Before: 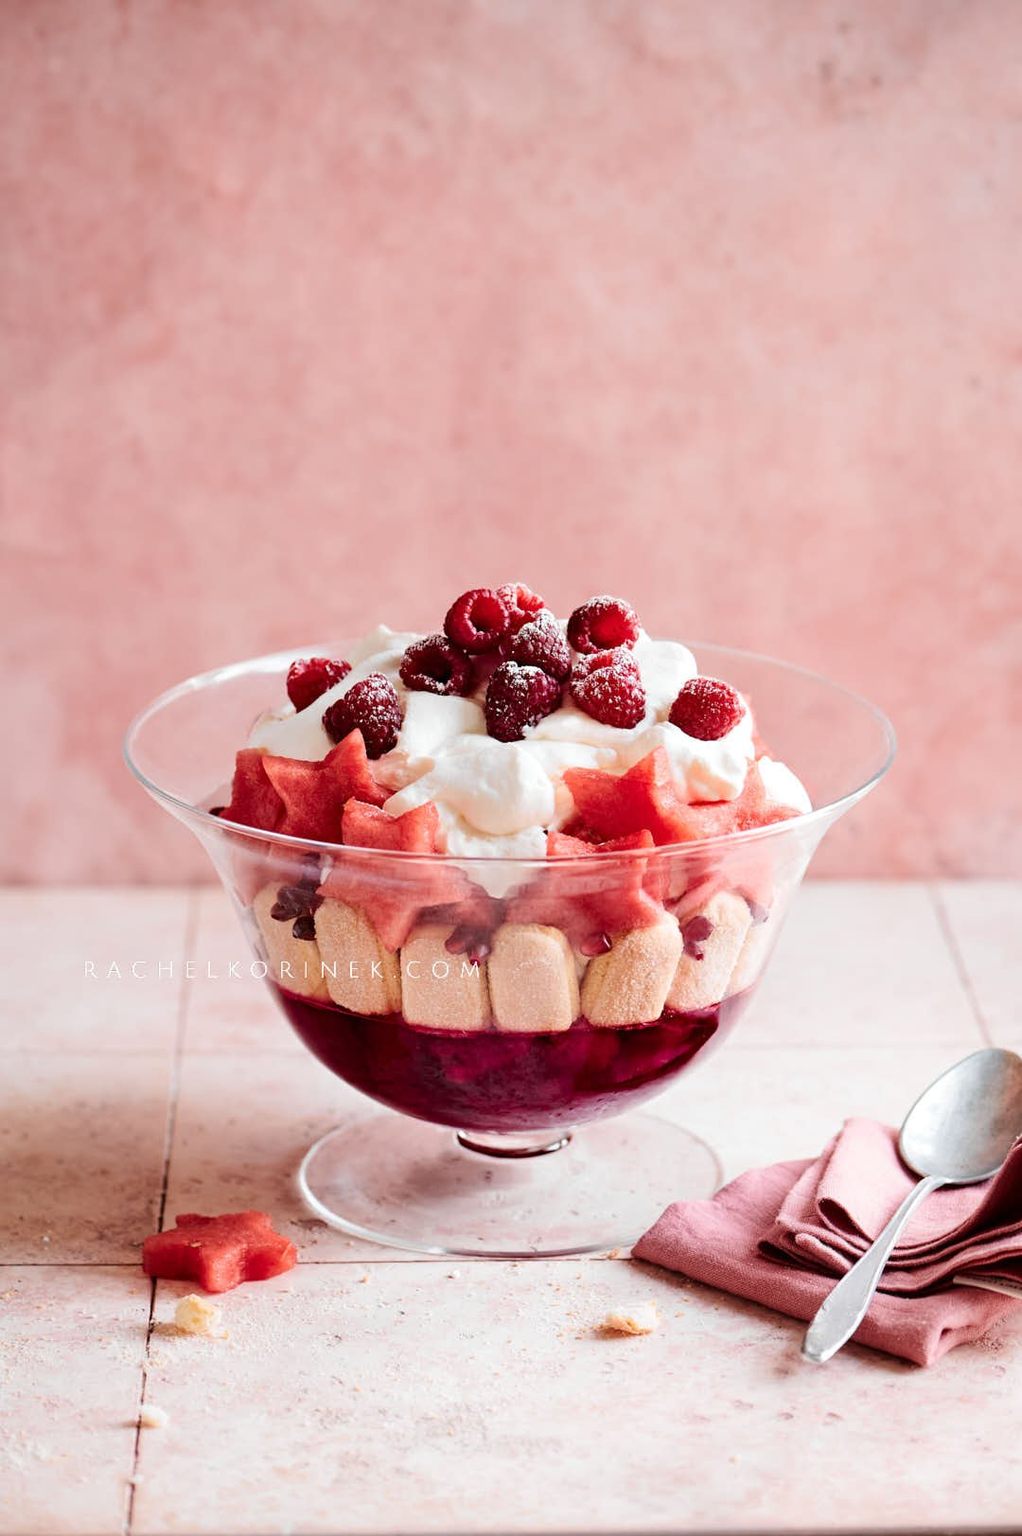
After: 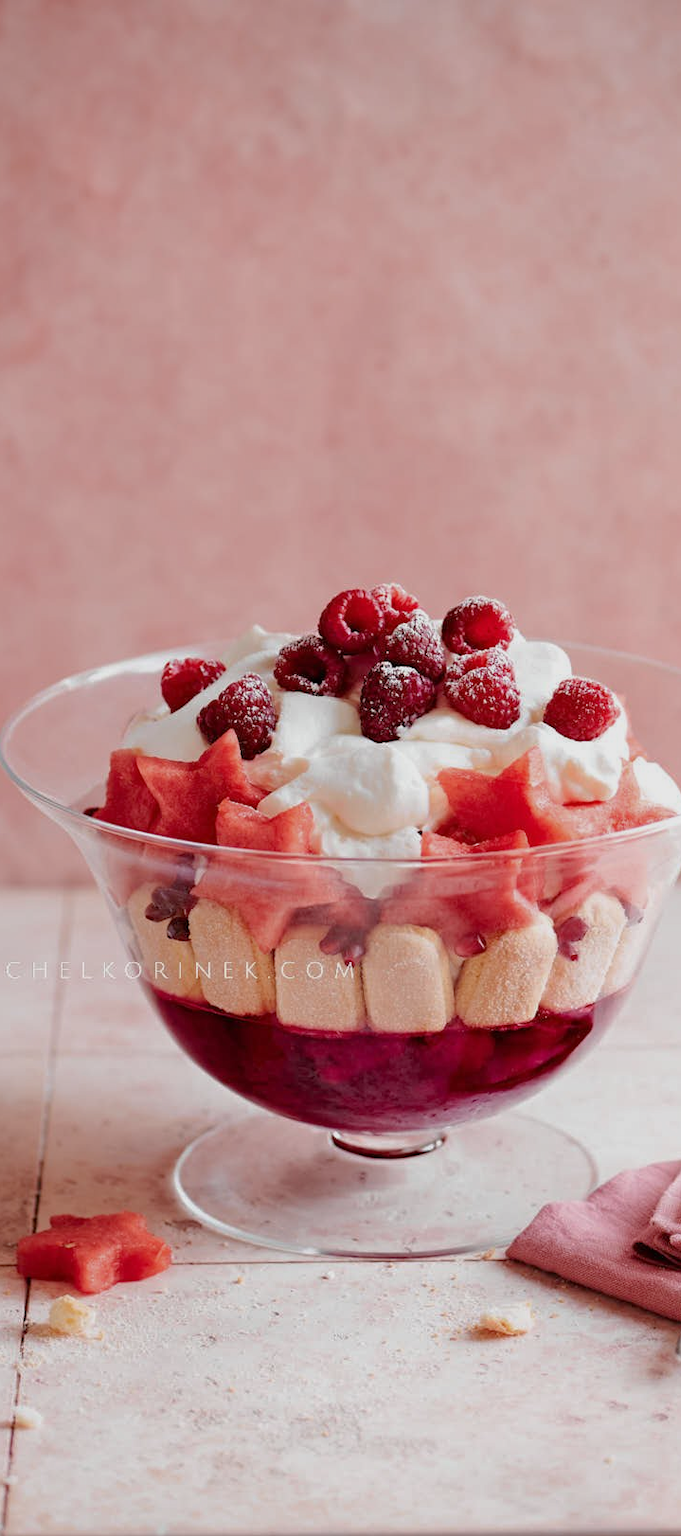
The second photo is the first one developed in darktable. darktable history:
tone equalizer: -8 EV 0.27 EV, -7 EV 0.387 EV, -6 EV 0.424 EV, -5 EV 0.211 EV, -3 EV -0.252 EV, -2 EV -0.438 EV, -1 EV -0.405 EV, +0 EV -0.24 EV, edges refinement/feathering 500, mask exposure compensation -1.57 EV, preserve details no
crop and rotate: left 12.356%, right 20.888%
